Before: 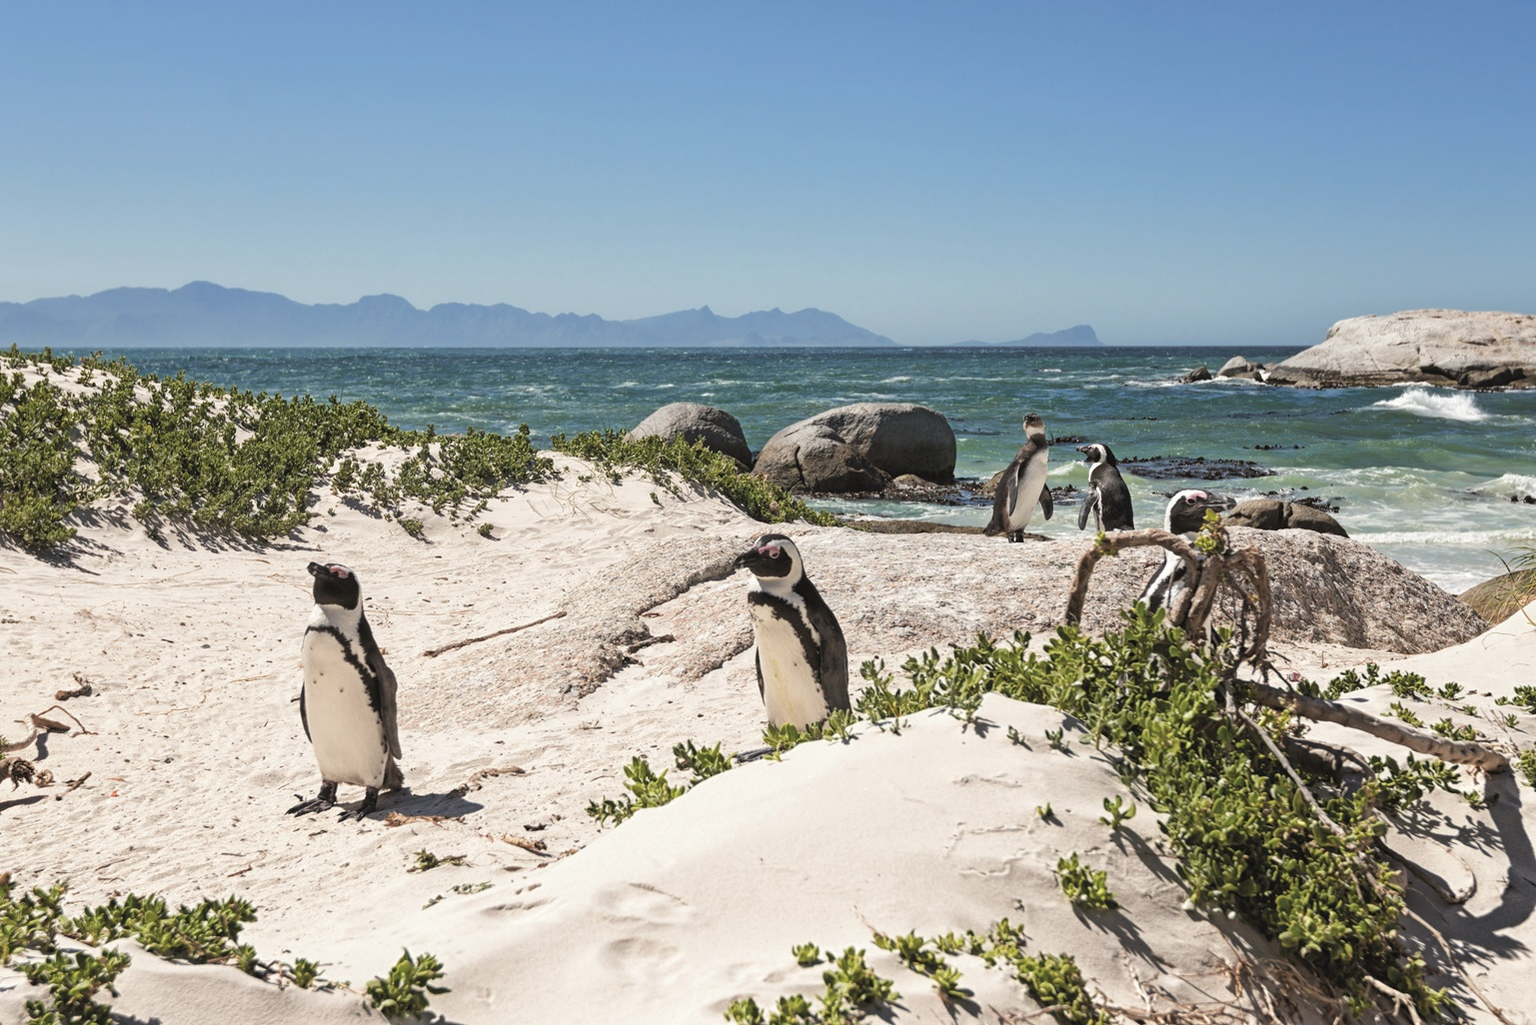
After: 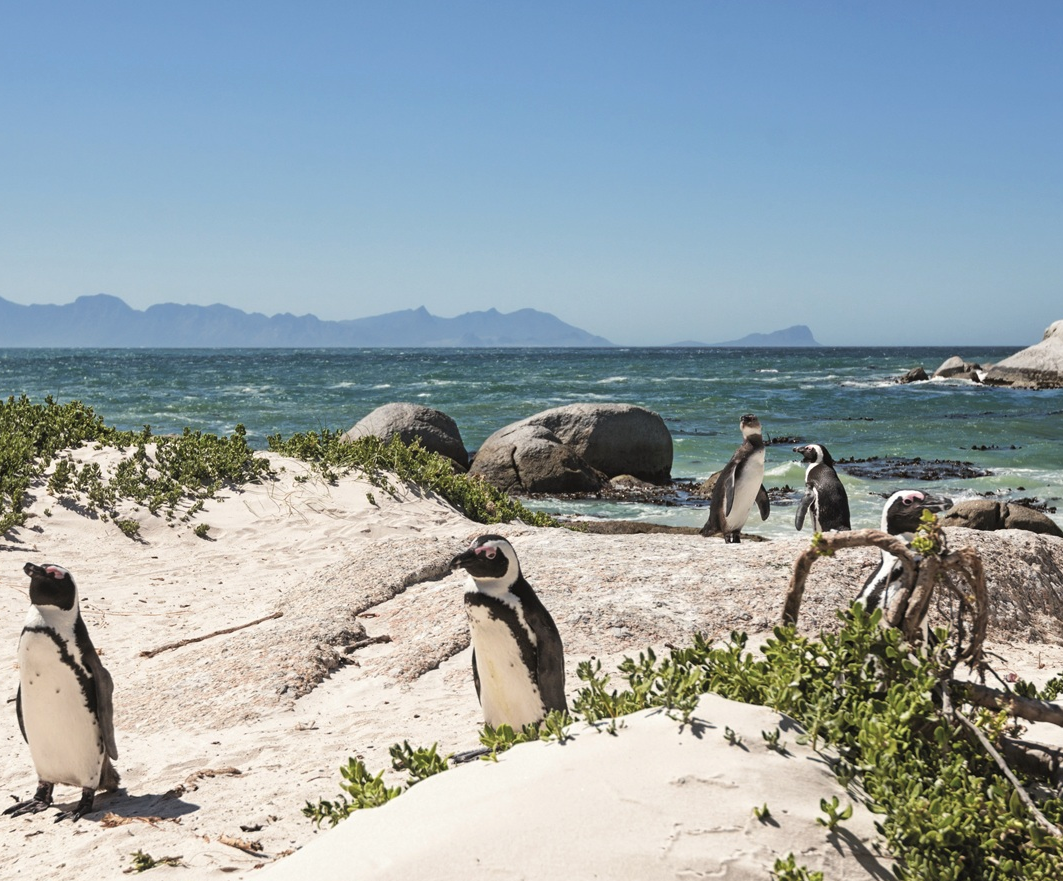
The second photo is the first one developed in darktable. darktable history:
contrast brightness saturation: contrast 0.081, saturation 0.023
crop: left 18.54%, right 12.296%, bottom 14.044%
